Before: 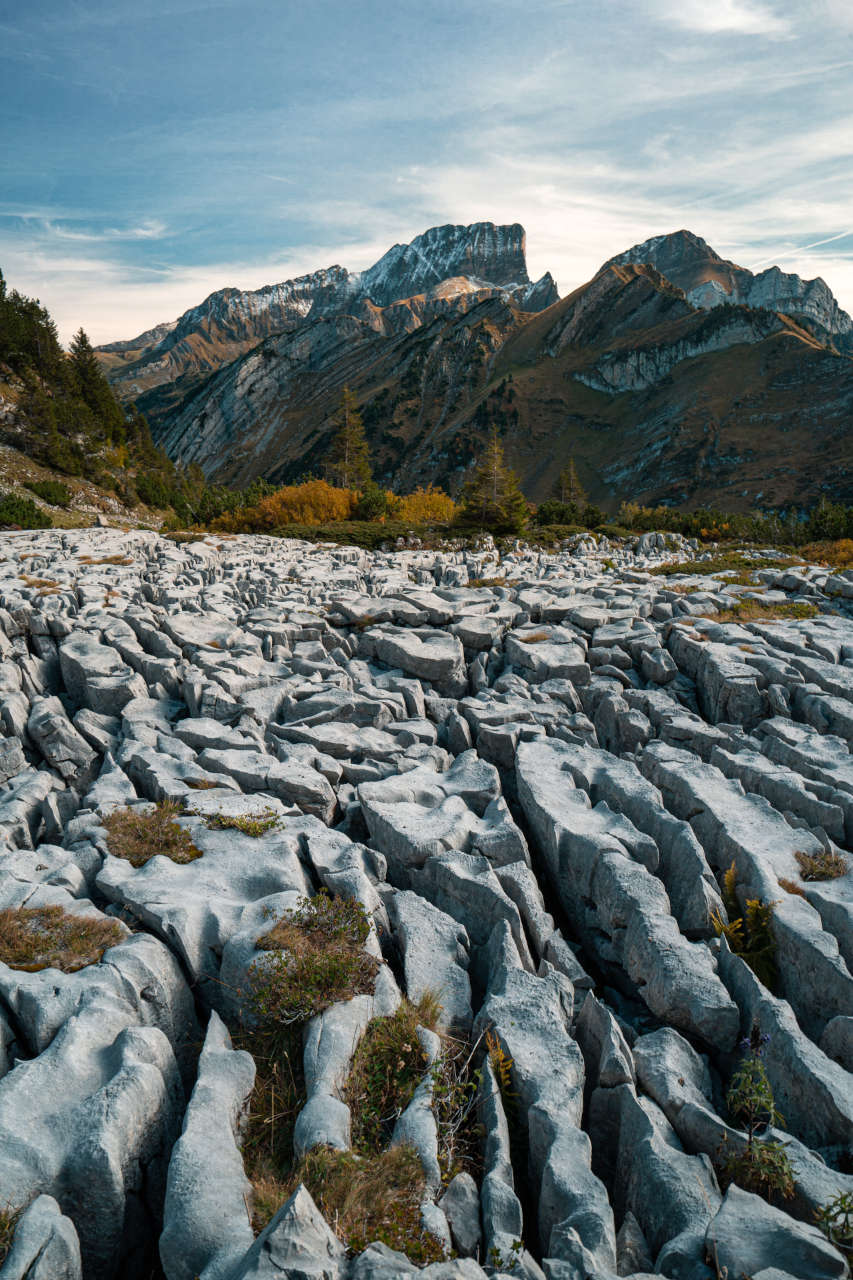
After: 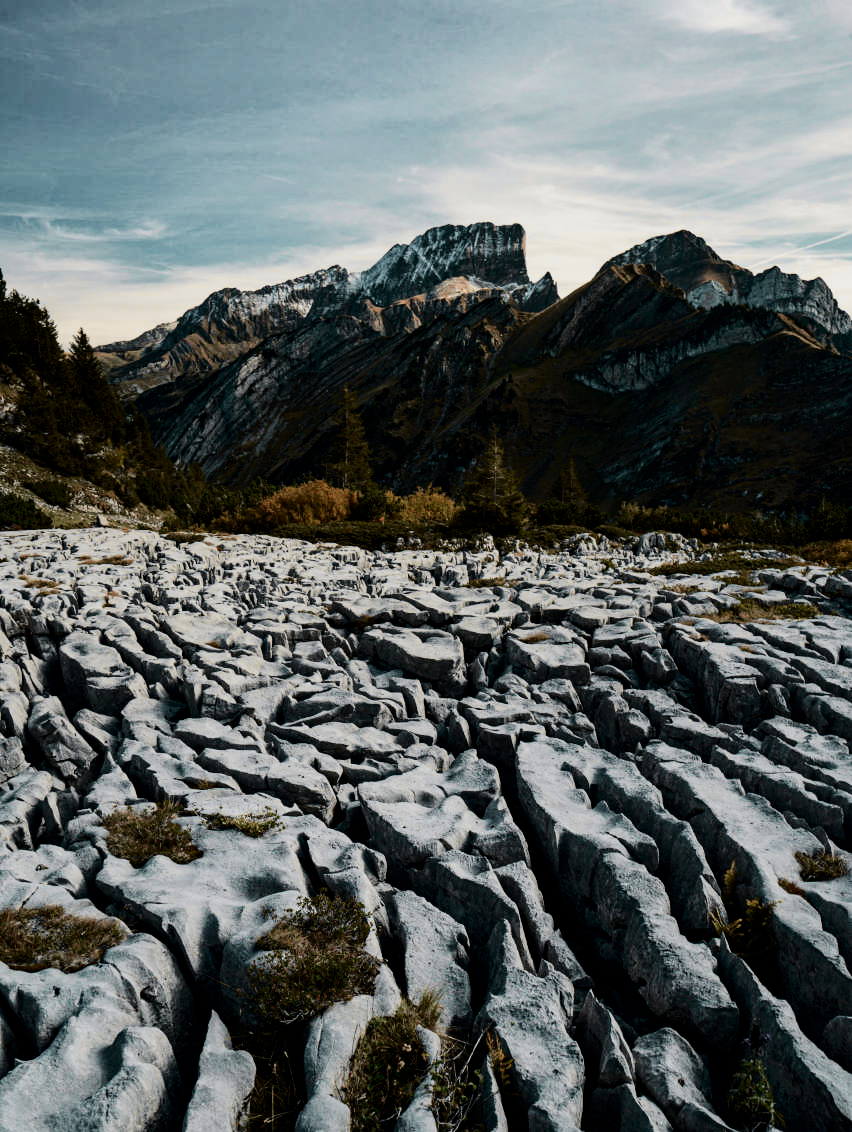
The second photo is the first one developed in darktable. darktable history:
filmic rgb: black relative exposure -8.07 EV, white relative exposure 3 EV, hardness 5.35, contrast 1.25
crop and rotate: top 0%, bottom 11.49%
tone curve: curves: ch0 [(0.003, 0) (0.066, 0.031) (0.16, 0.089) (0.269, 0.218) (0.395, 0.408) (0.517, 0.56) (0.684, 0.734) (0.791, 0.814) (1, 1)]; ch1 [(0, 0) (0.164, 0.115) (0.337, 0.332) (0.39, 0.398) (0.464, 0.461) (0.501, 0.5) (0.507, 0.5) (0.534, 0.532) (0.577, 0.59) (0.652, 0.681) (0.733, 0.764) (0.819, 0.823) (1, 1)]; ch2 [(0, 0) (0.337, 0.382) (0.464, 0.476) (0.501, 0.5) (0.527, 0.54) (0.551, 0.565) (0.628, 0.632) (0.689, 0.686) (1, 1)], color space Lab, independent channels, preserve colors none
exposure: exposure -0.36 EV, compensate highlight preservation false
color correction: saturation 0.8
haze removal: compatibility mode true, adaptive false
